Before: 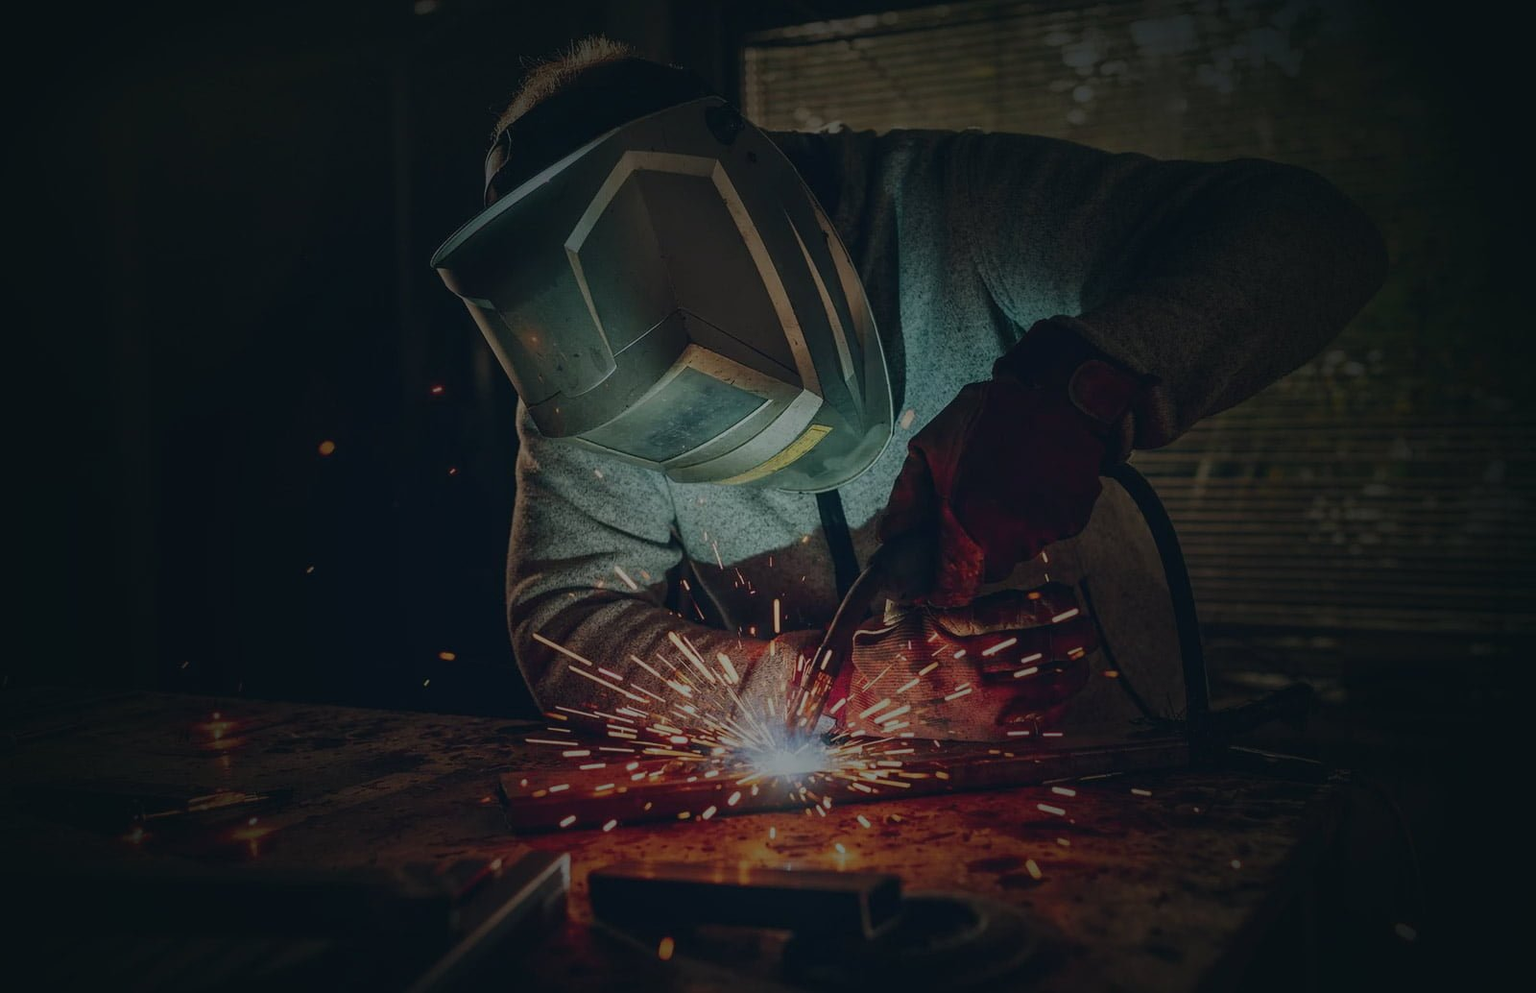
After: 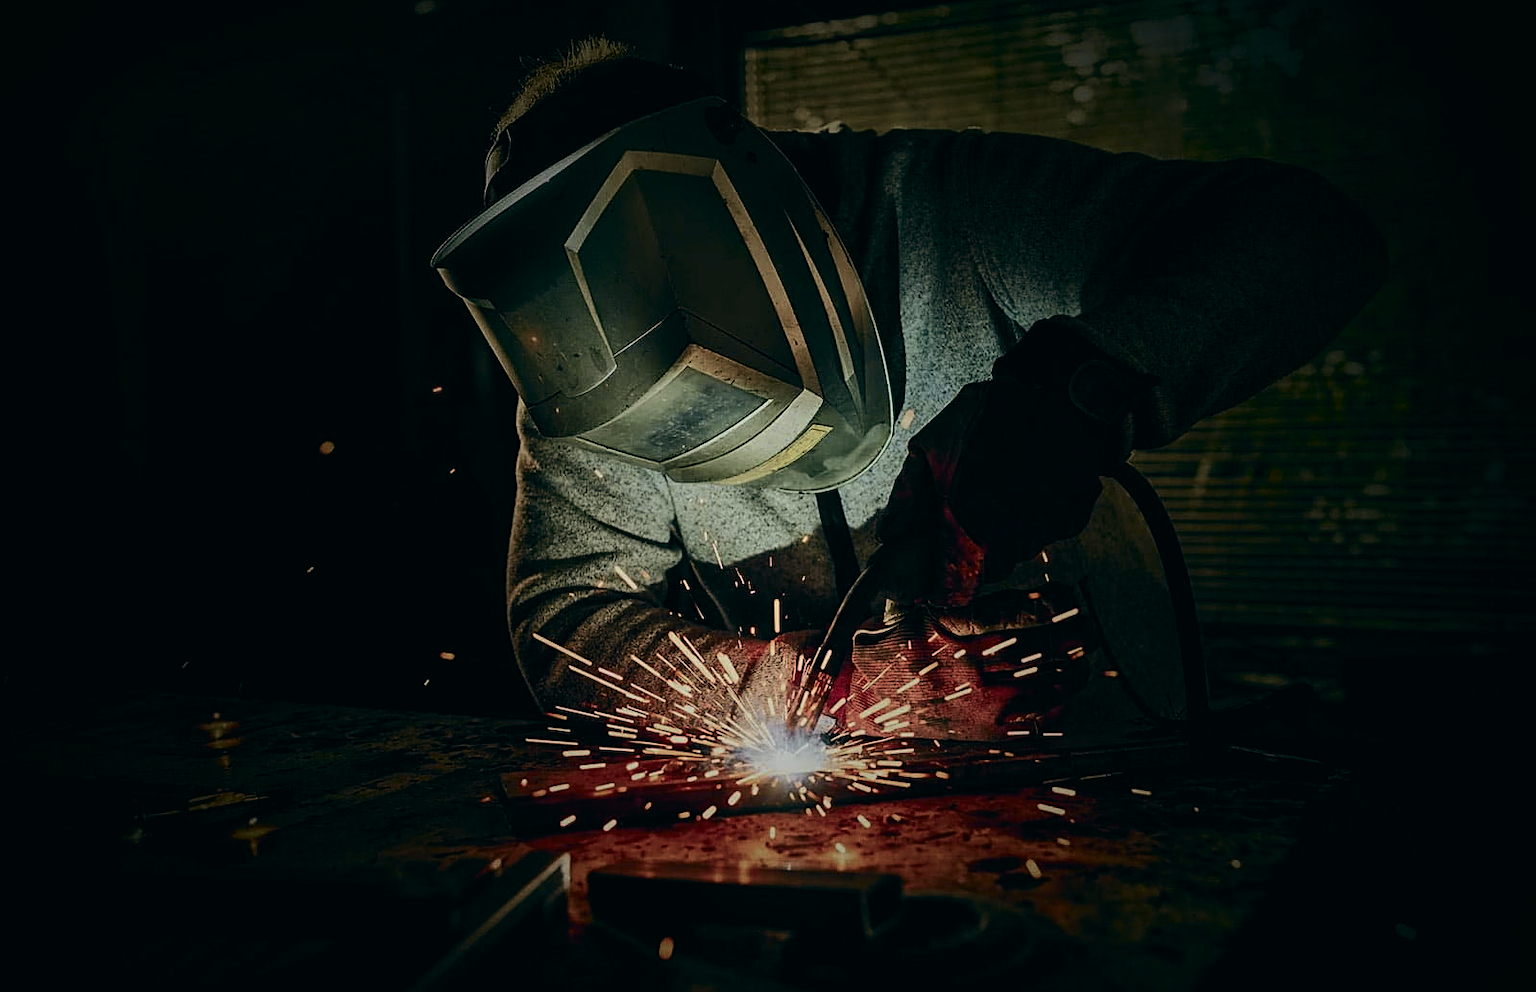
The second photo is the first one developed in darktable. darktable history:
sharpen: on, module defaults
color balance: lift [1, 0.994, 1.002, 1.006], gamma [0.957, 1.081, 1.016, 0.919], gain [0.97, 0.972, 1.01, 1.028], input saturation 91.06%, output saturation 79.8%
base curve: curves: ch0 [(0, 0) (0.005, 0.002) (0.193, 0.295) (0.399, 0.664) (0.75, 0.928) (1, 1)]
tone curve: curves: ch0 [(0, 0) (0.058, 0.027) (0.214, 0.183) (0.295, 0.288) (0.48, 0.541) (0.658, 0.703) (0.741, 0.775) (0.844, 0.866) (0.986, 0.957)]; ch1 [(0, 0) (0.172, 0.123) (0.312, 0.296) (0.437, 0.429) (0.471, 0.469) (0.502, 0.5) (0.513, 0.515) (0.572, 0.603) (0.617, 0.653) (0.68, 0.724) (0.889, 0.924) (1, 1)]; ch2 [(0, 0) (0.411, 0.424) (0.489, 0.49) (0.502, 0.5) (0.512, 0.524) (0.549, 0.578) (0.604, 0.628) (0.709, 0.748) (1, 1)], color space Lab, independent channels, preserve colors none
